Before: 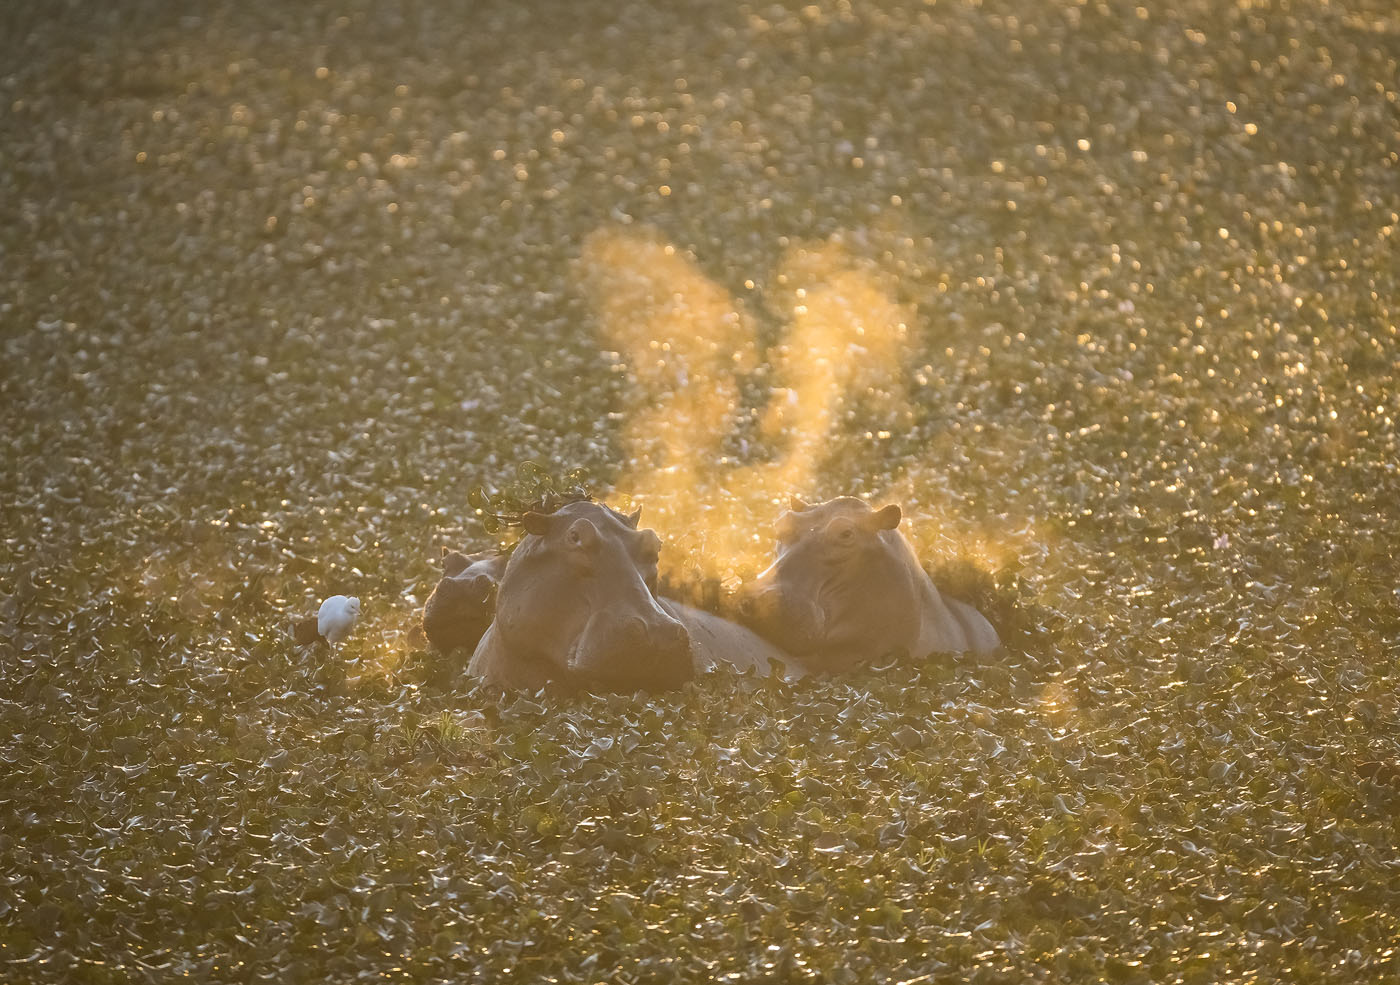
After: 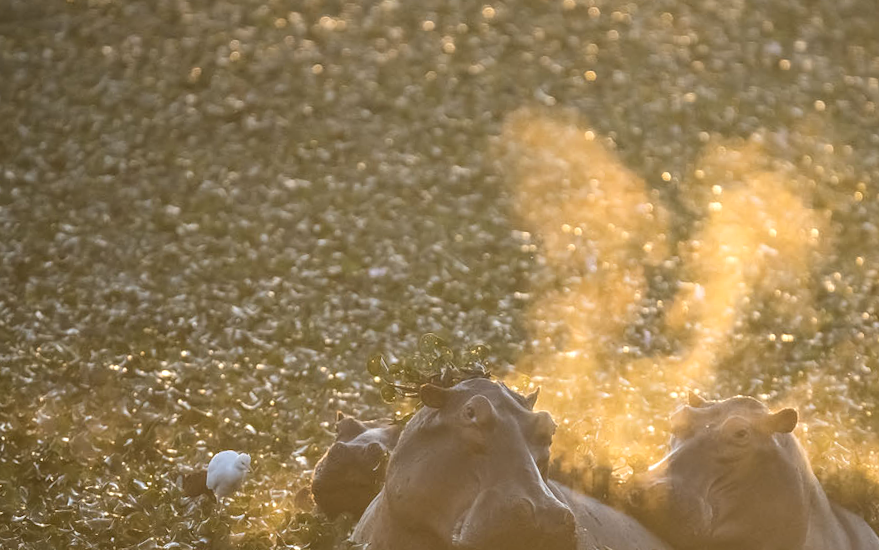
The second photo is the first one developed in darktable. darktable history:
local contrast: on, module defaults
crop and rotate: angle -4.99°, left 2.122%, top 6.945%, right 27.566%, bottom 30.519%
